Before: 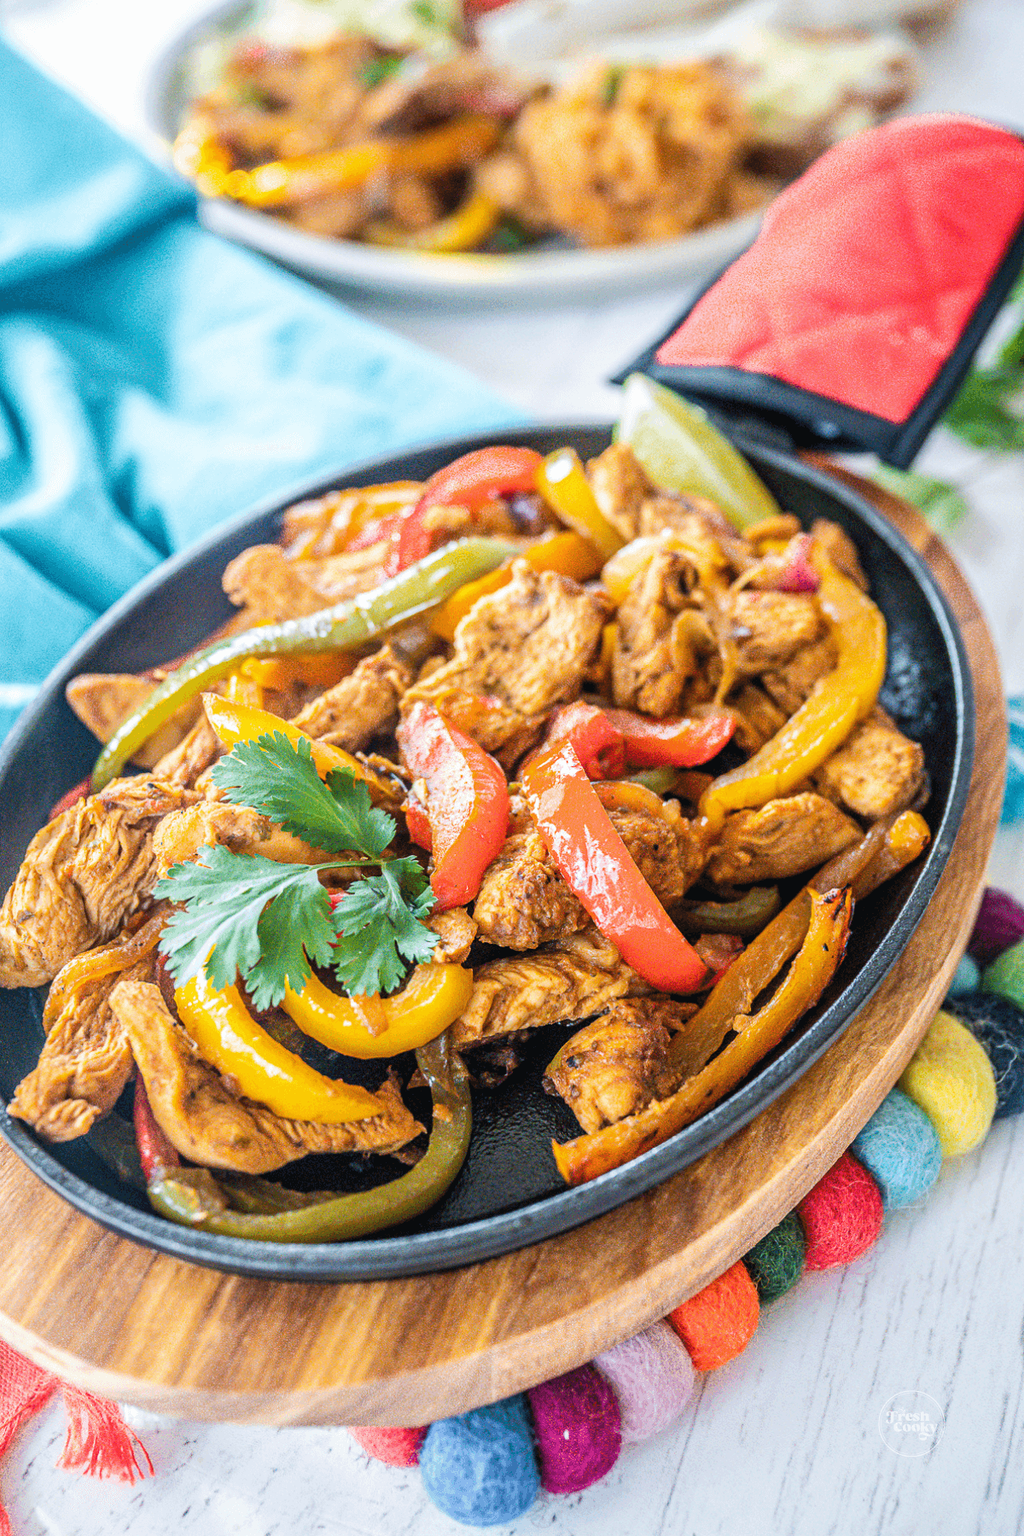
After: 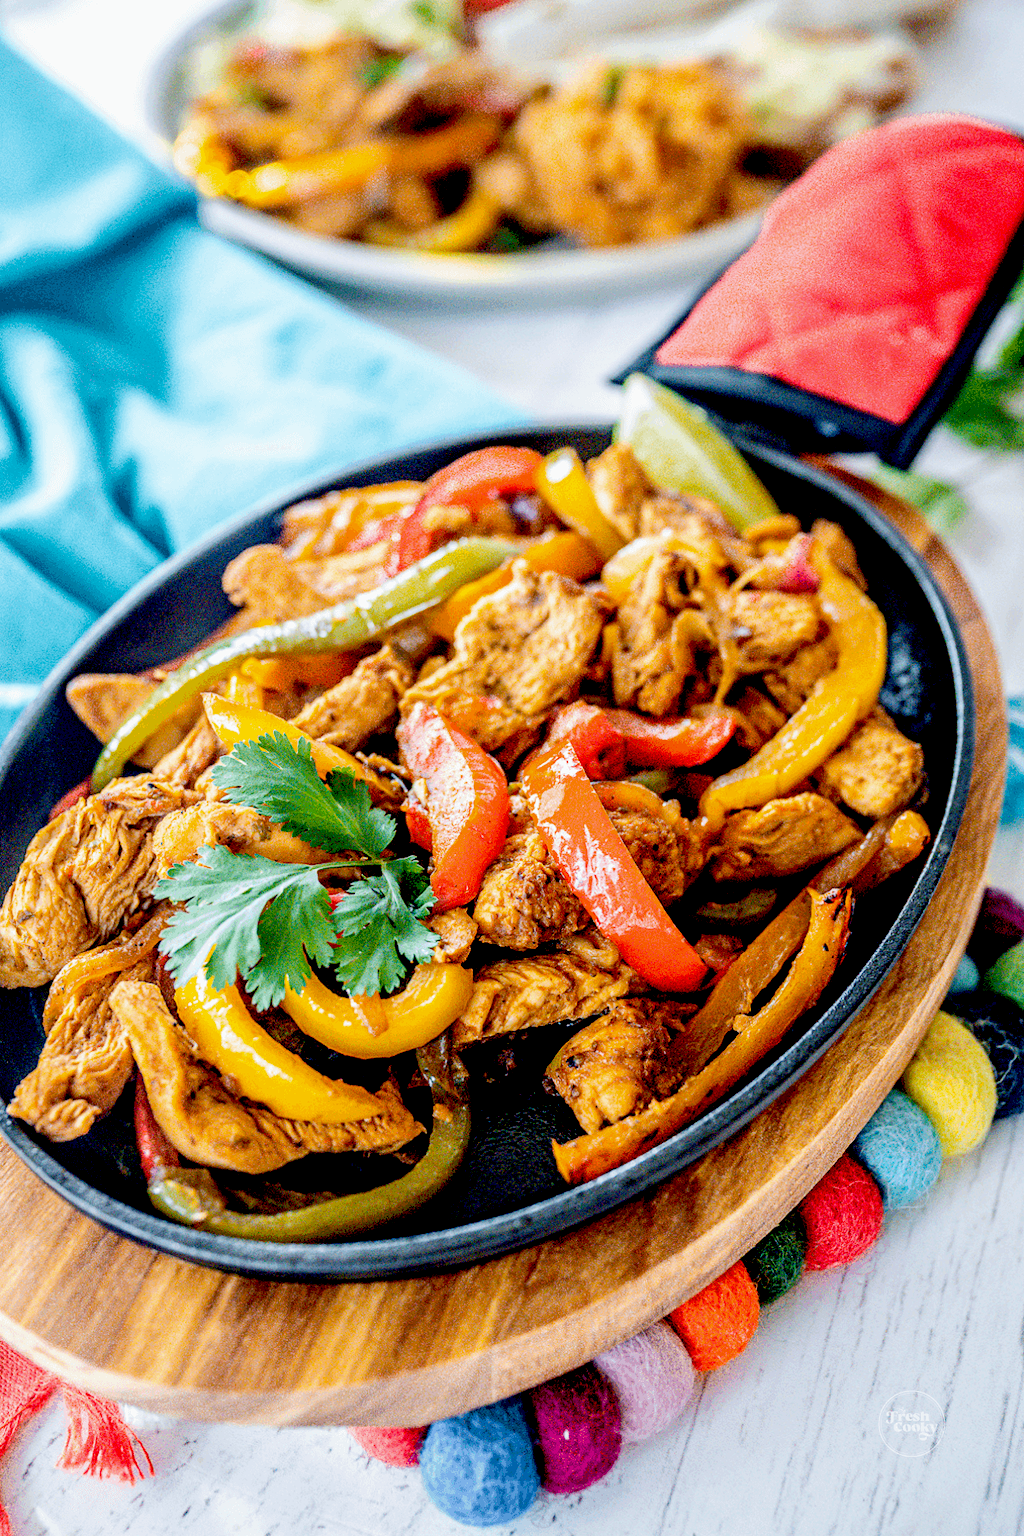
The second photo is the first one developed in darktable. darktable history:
exposure: black level correction 0.055, exposure -0.033 EV, compensate highlight preservation false
